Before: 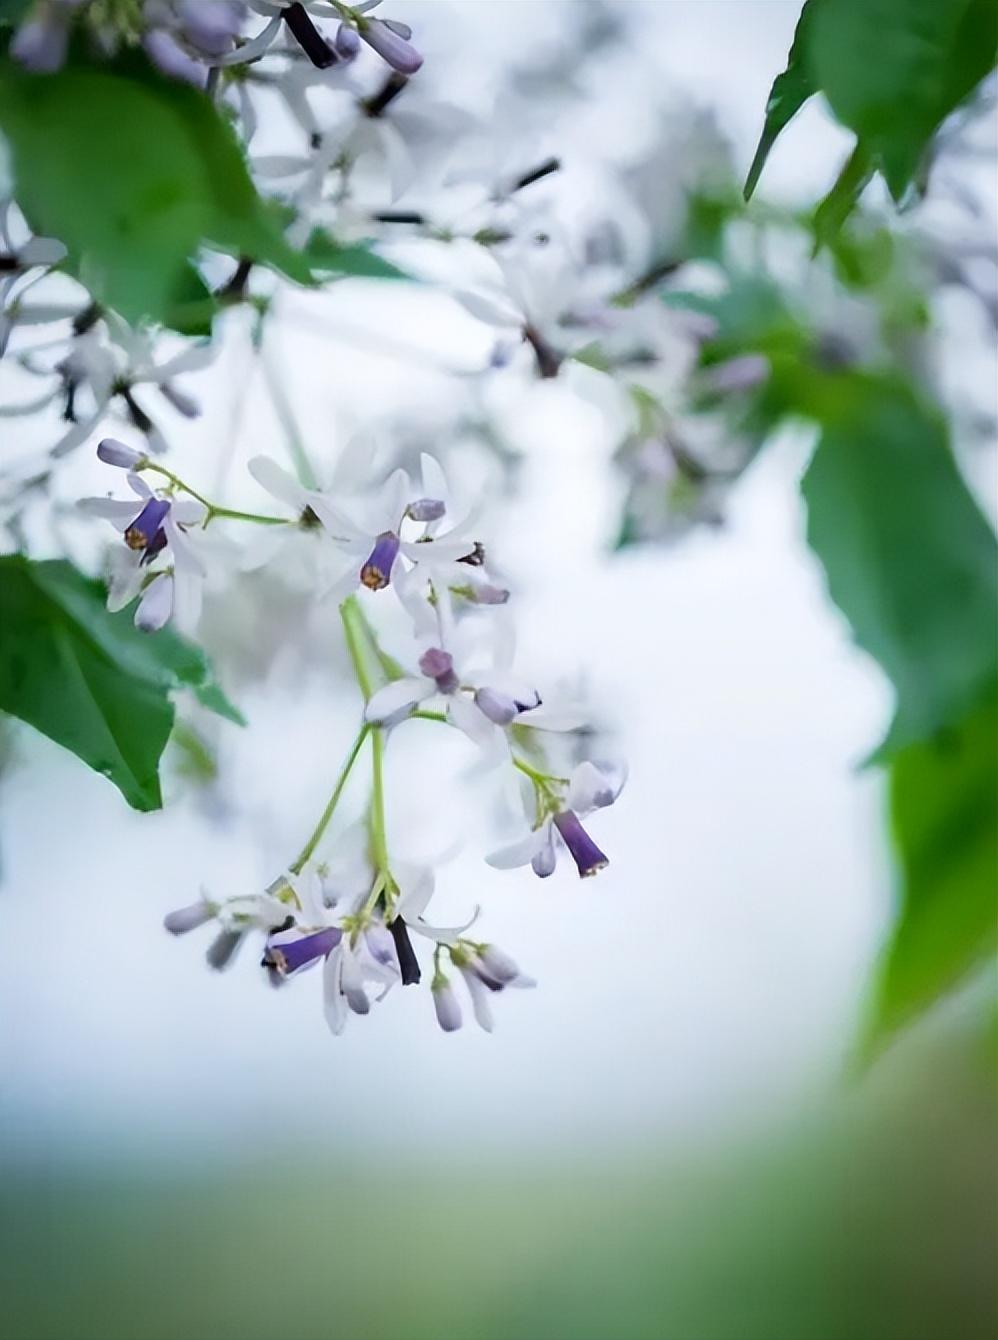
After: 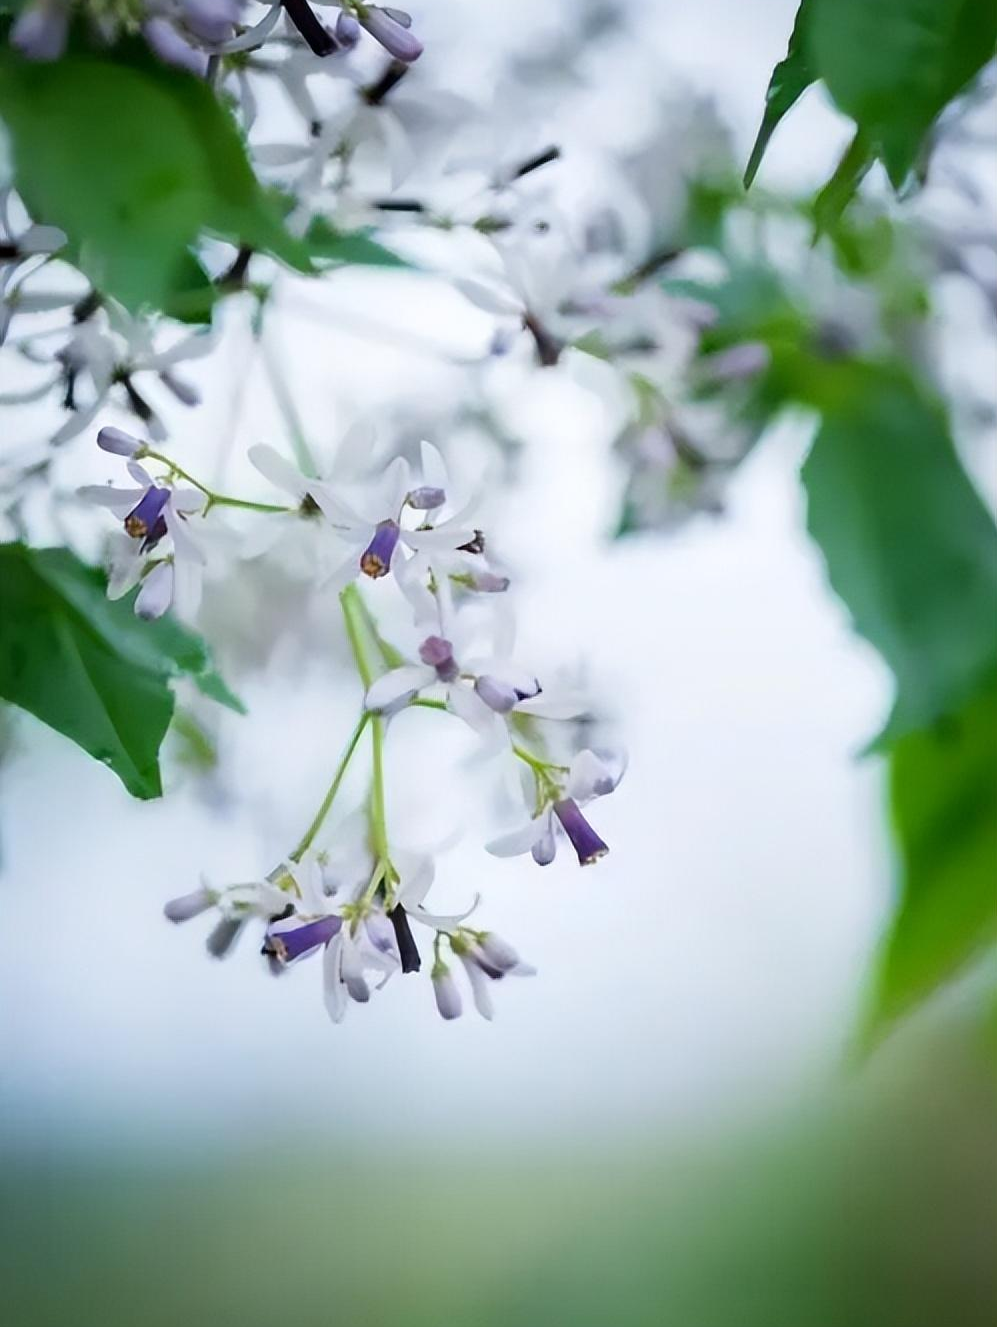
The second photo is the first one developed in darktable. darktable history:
crop: top 0.967%, right 0.065%
